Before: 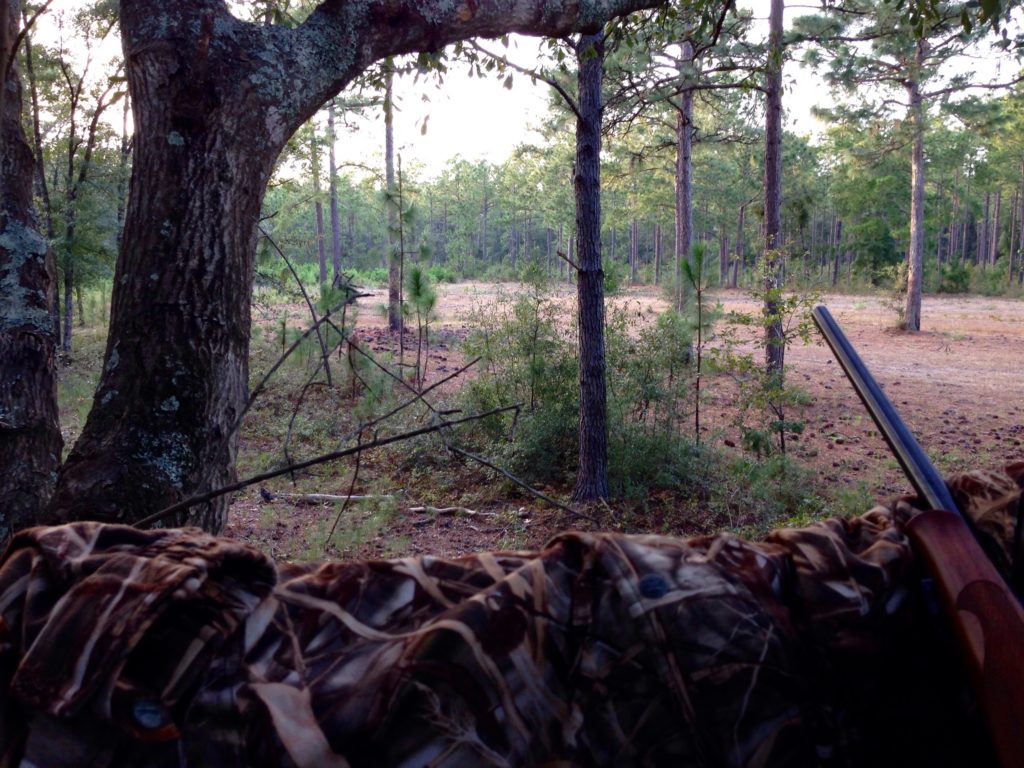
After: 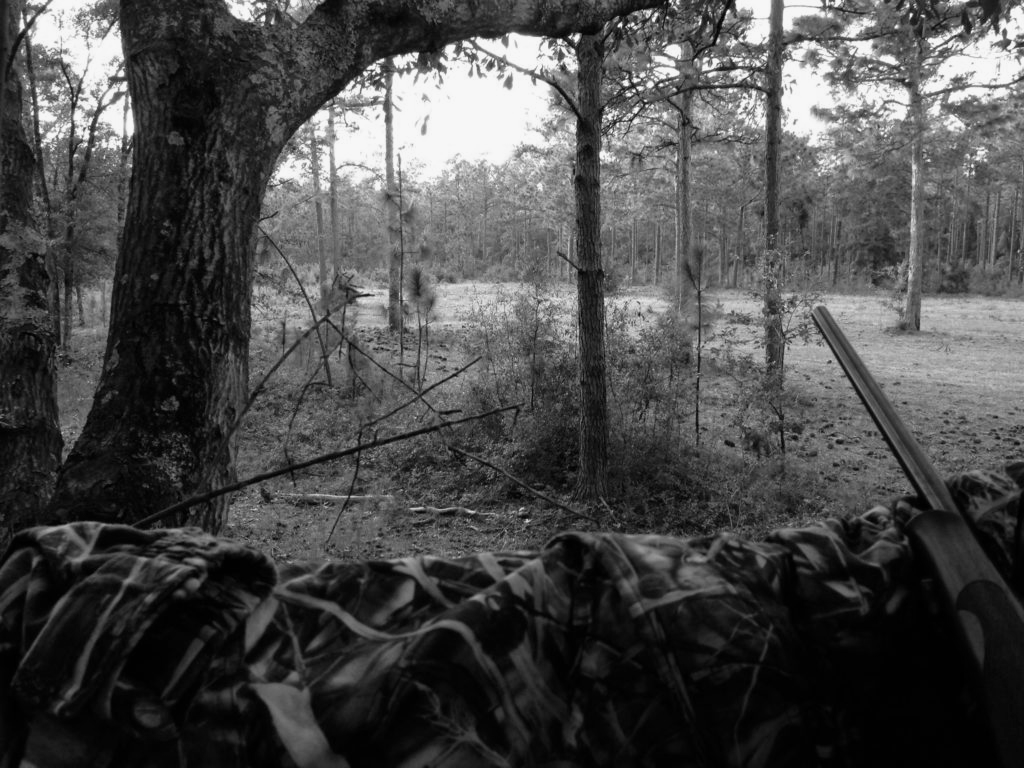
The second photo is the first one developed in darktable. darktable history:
color calibration: output gray [0.21, 0.42, 0.37, 0], gray › normalize channels true, illuminant same as pipeline (D50), adaptation XYZ, x 0.346, y 0.359, gamut compression 0
monochrome: size 1
